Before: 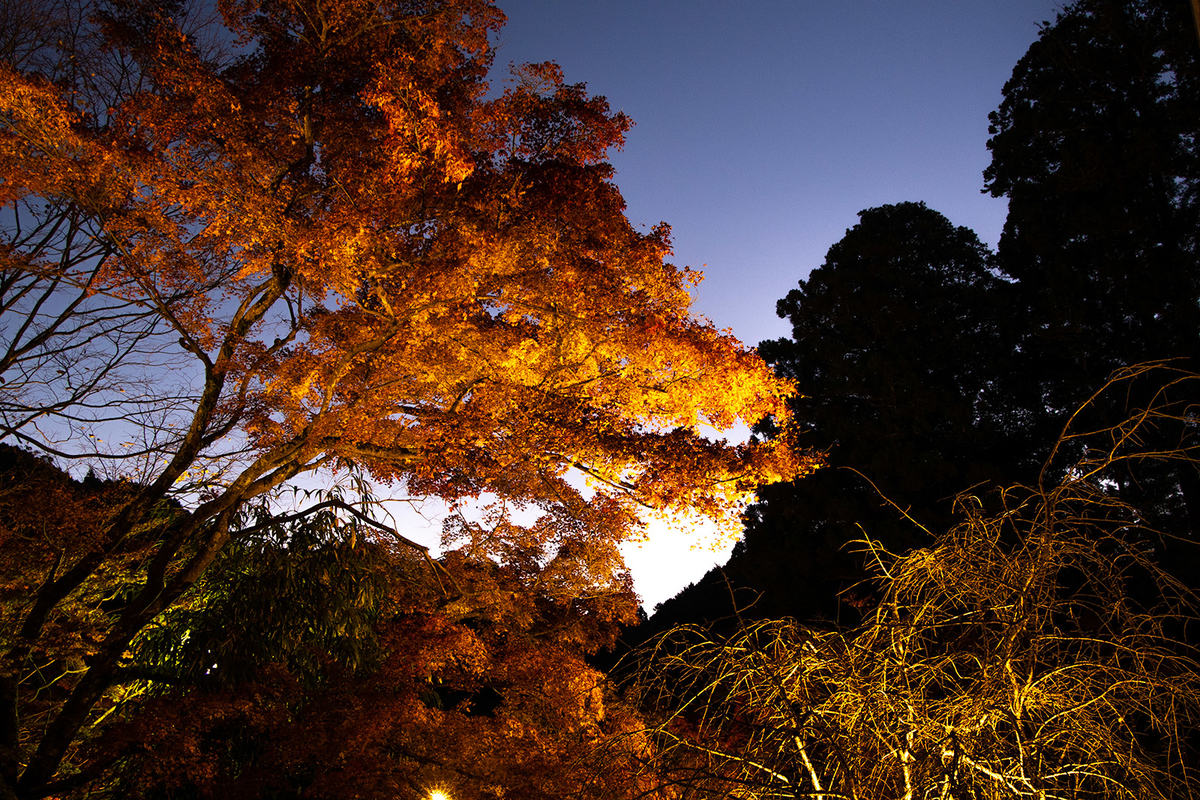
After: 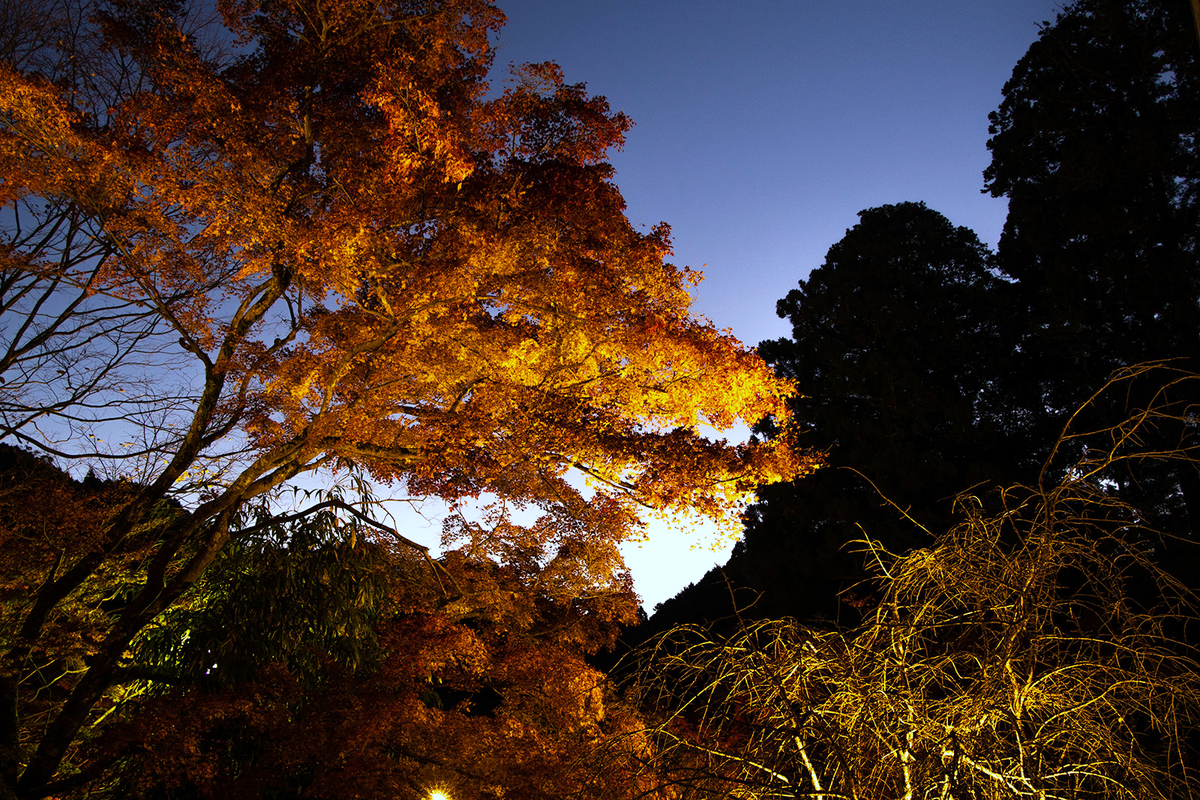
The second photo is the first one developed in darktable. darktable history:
white balance: red 0.925, blue 1.046
